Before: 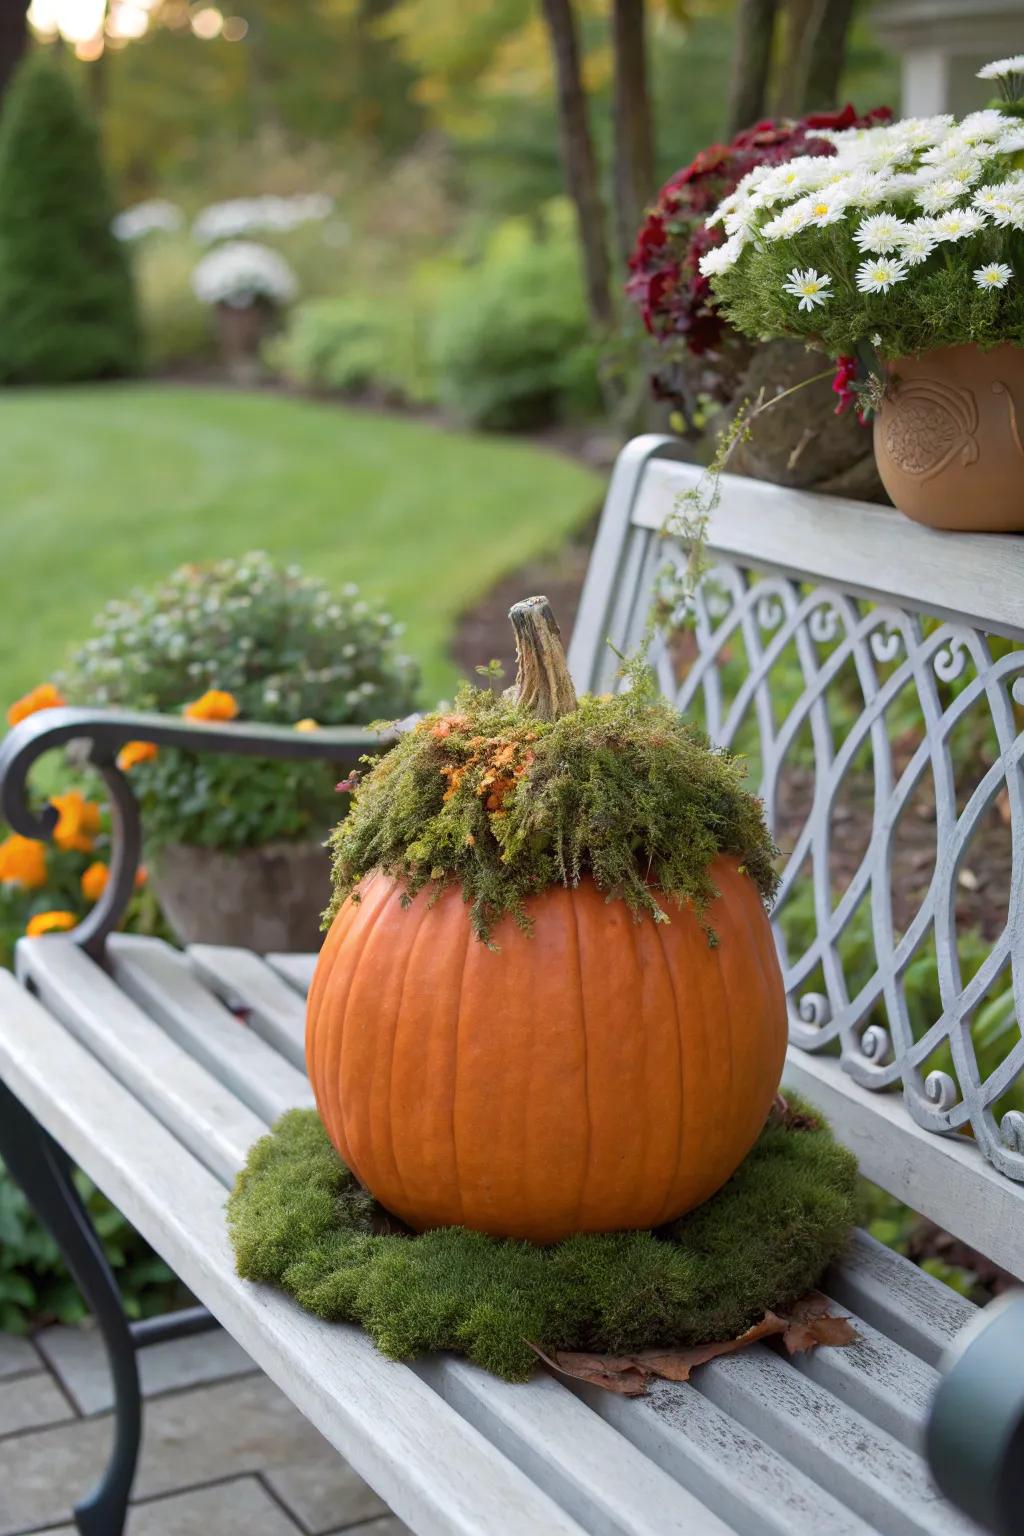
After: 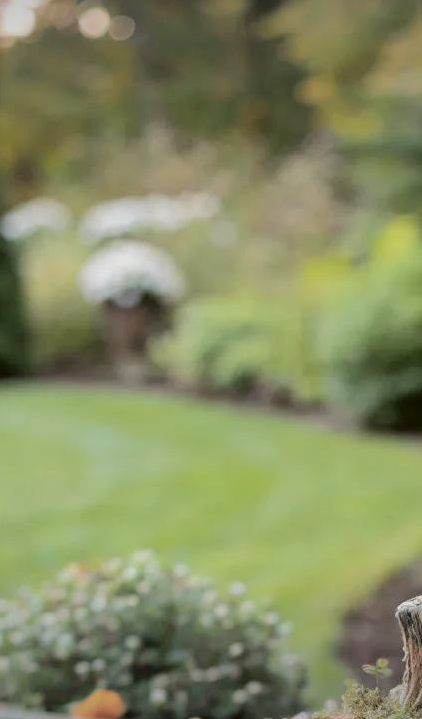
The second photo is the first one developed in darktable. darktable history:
crop and rotate: left 11.114%, top 0.085%, right 47.653%, bottom 53.078%
vignetting: fall-off start 98.04%, fall-off radius 99.17%, width/height ratio 1.424
tone curve: curves: ch0 [(0.003, 0) (0.066, 0.017) (0.163, 0.09) (0.264, 0.238) (0.395, 0.421) (0.517, 0.575) (0.633, 0.687) (0.791, 0.814) (1, 1)]; ch1 [(0, 0) (0.149, 0.17) (0.327, 0.339) (0.39, 0.403) (0.456, 0.463) (0.501, 0.502) (0.512, 0.507) (0.53, 0.533) (0.575, 0.592) (0.671, 0.655) (0.729, 0.679) (1, 1)]; ch2 [(0, 0) (0.337, 0.382) (0.464, 0.47) (0.501, 0.502) (0.527, 0.532) (0.563, 0.555) (0.615, 0.61) (0.663, 0.68) (1, 1)], color space Lab, independent channels
